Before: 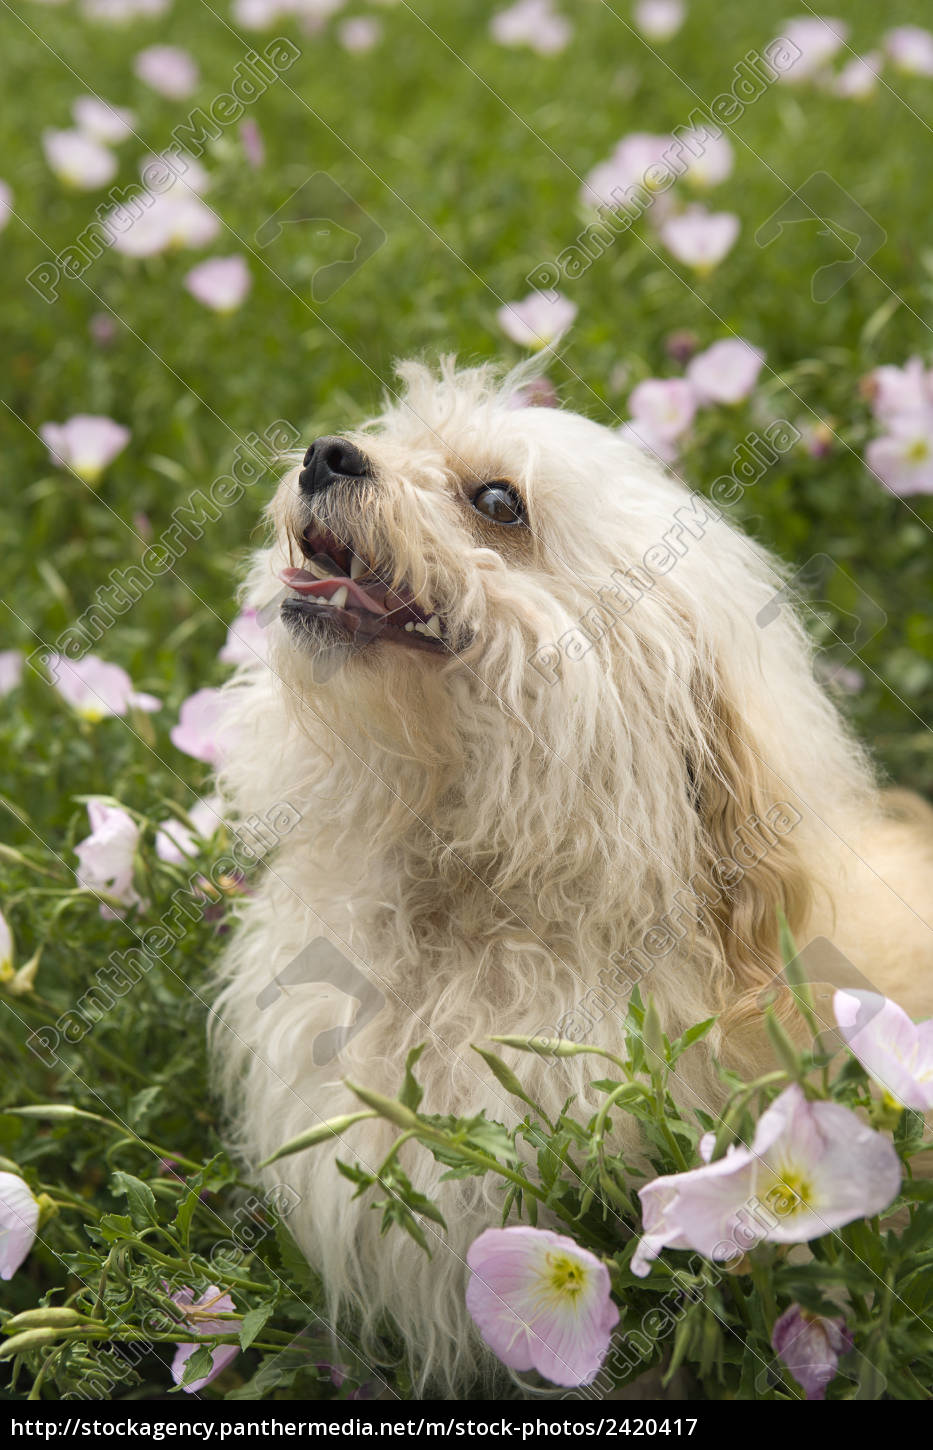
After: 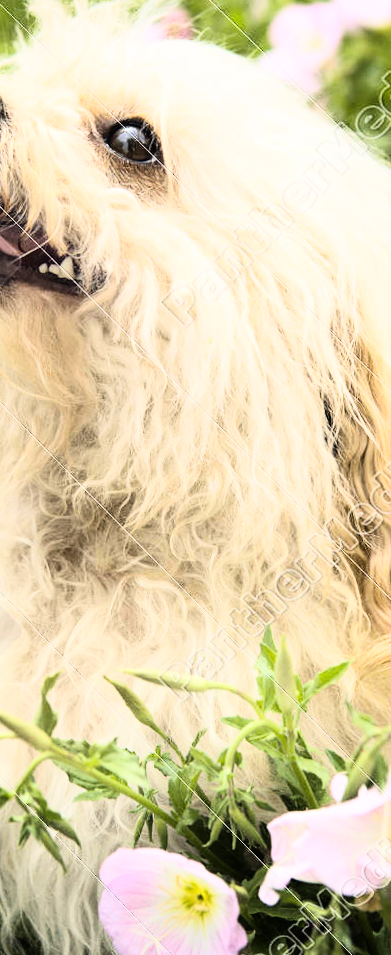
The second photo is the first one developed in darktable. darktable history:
rgb curve: curves: ch0 [(0, 0) (0.21, 0.15) (0.24, 0.21) (0.5, 0.75) (0.75, 0.96) (0.89, 0.99) (1, 1)]; ch1 [(0, 0.02) (0.21, 0.13) (0.25, 0.2) (0.5, 0.67) (0.75, 0.9) (0.89, 0.97) (1, 1)]; ch2 [(0, 0.02) (0.21, 0.13) (0.25, 0.2) (0.5, 0.67) (0.75, 0.9) (0.89, 0.97) (1, 1)], compensate middle gray true
rotate and perspective: rotation 0.062°, lens shift (vertical) 0.115, lens shift (horizontal) -0.133, crop left 0.047, crop right 0.94, crop top 0.061, crop bottom 0.94
crop: left 35.432%, top 26.233%, right 20.145%, bottom 3.432%
